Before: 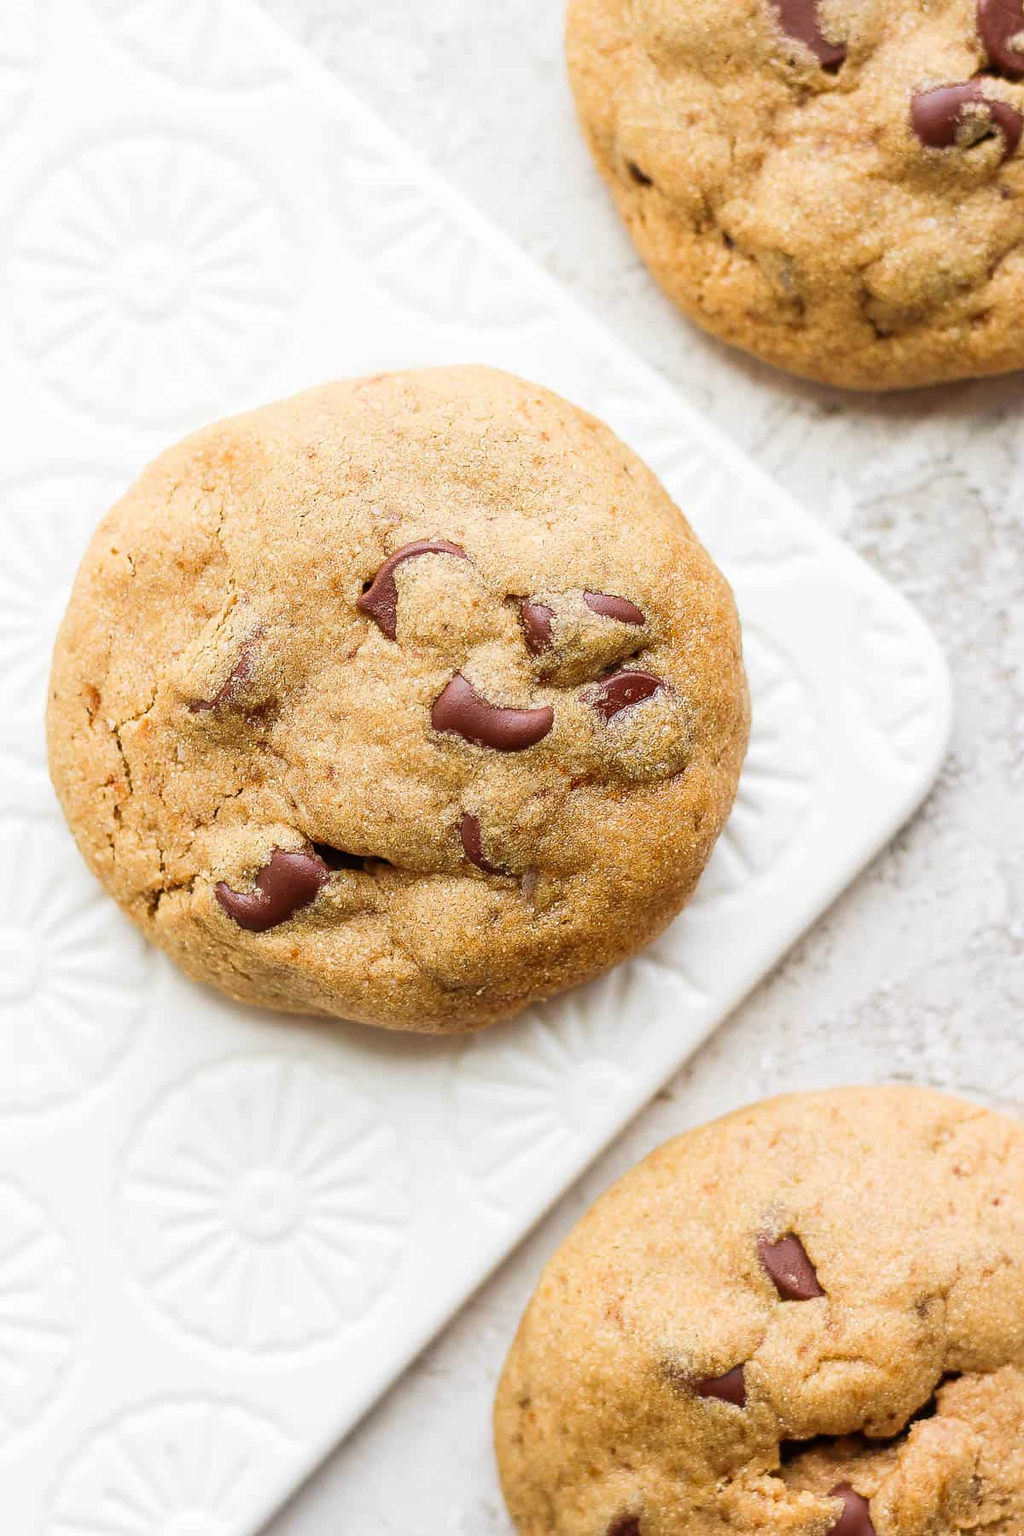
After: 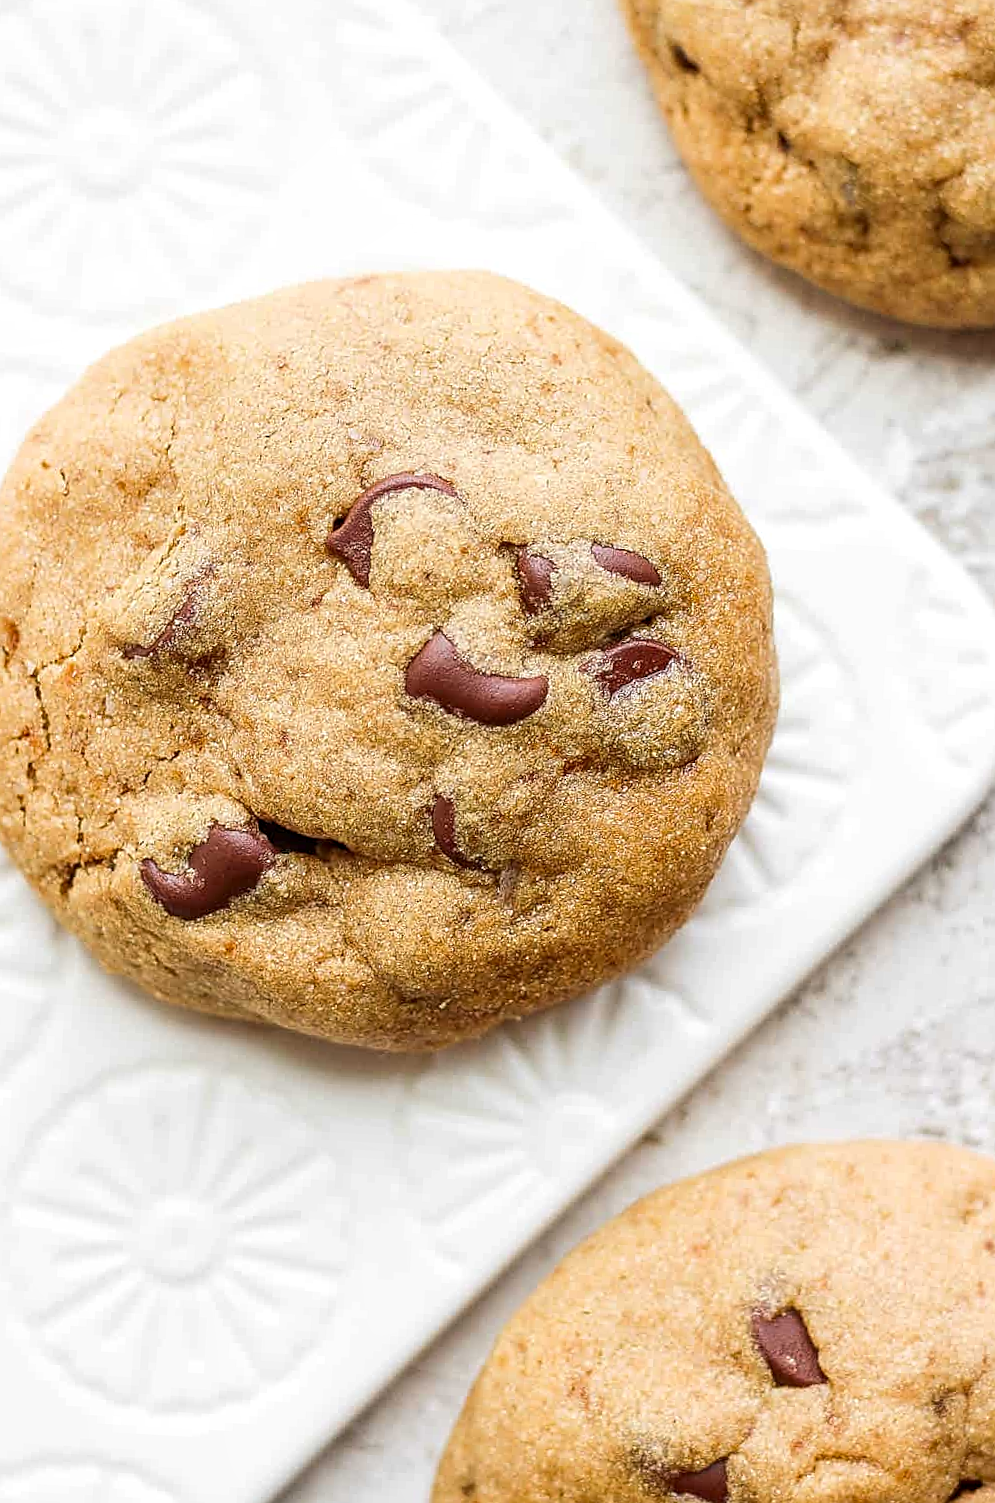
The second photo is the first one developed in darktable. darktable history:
local contrast: on, module defaults
sharpen: on, module defaults
crop and rotate: angle -3.25°, left 5.295%, top 5.189%, right 4.778%, bottom 4.282%
